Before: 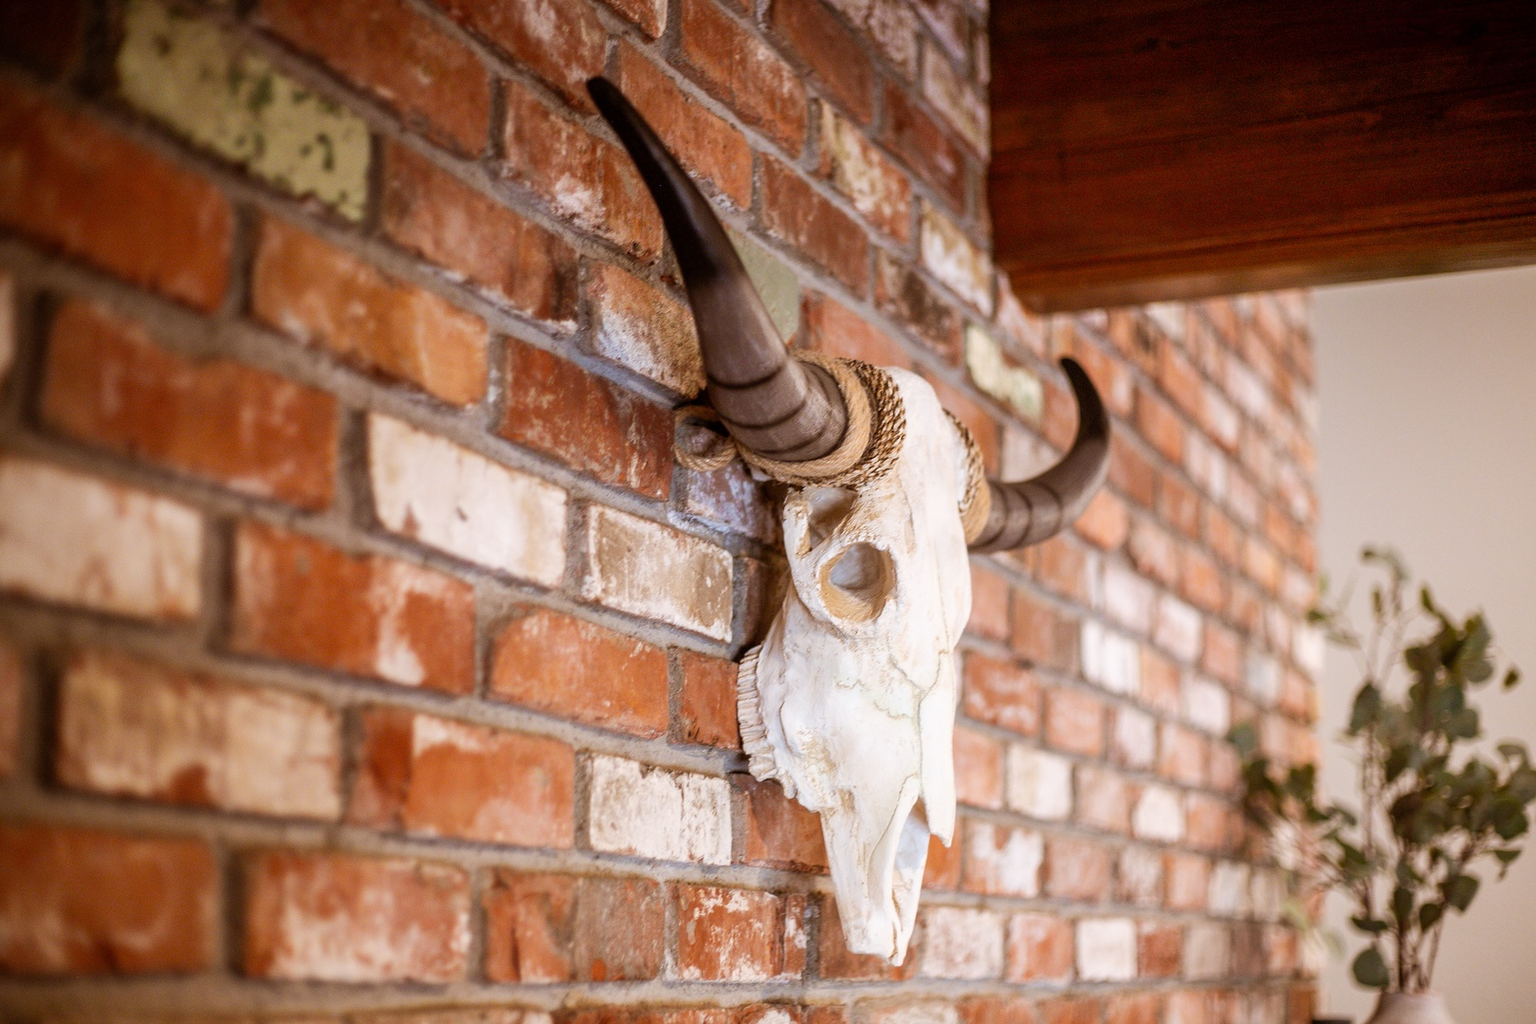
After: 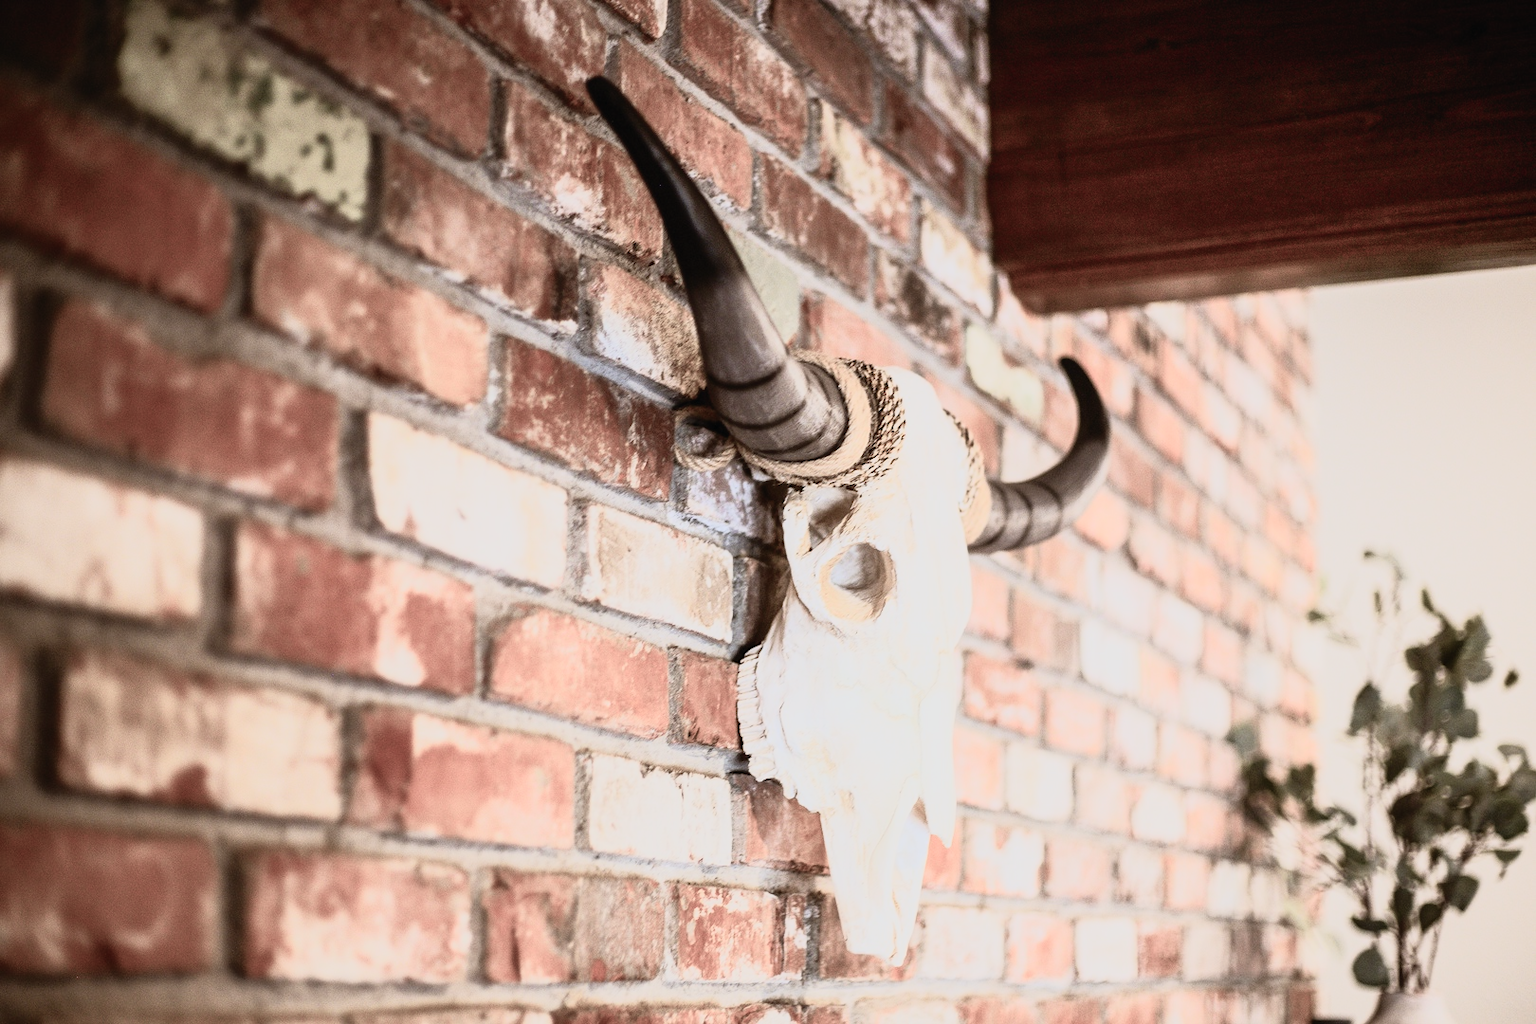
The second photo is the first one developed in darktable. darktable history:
contrast brightness saturation: contrast 0.559, brightness 0.568, saturation -0.335
exposure: exposure -0.263 EV, compensate highlight preservation false
tone curve: curves: ch0 [(0, 0.009) (0.105, 0.054) (0.195, 0.132) (0.289, 0.278) (0.384, 0.391) (0.513, 0.53) (0.66, 0.667) (0.895, 0.863) (1, 0.919)]; ch1 [(0, 0) (0.161, 0.092) (0.35, 0.33) (0.403, 0.395) (0.456, 0.469) (0.502, 0.499) (0.519, 0.514) (0.576, 0.584) (0.642, 0.658) (0.701, 0.742) (1, 0.942)]; ch2 [(0, 0) (0.371, 0.362) (0.437, 0.437) (0.501, 0.5) (0.53, 0.528) (0.569, 0.564) (0.619, 0.58) (0.883, 0.752) (1, 0.929)], color space Lab, independent channels, preserve colors none
